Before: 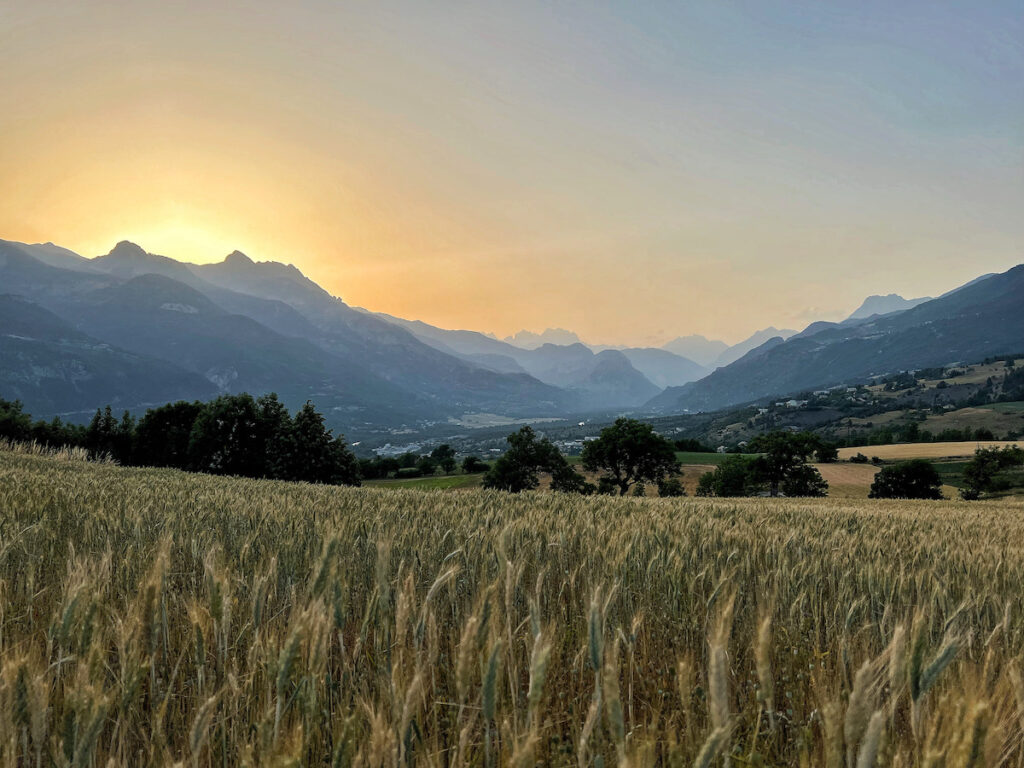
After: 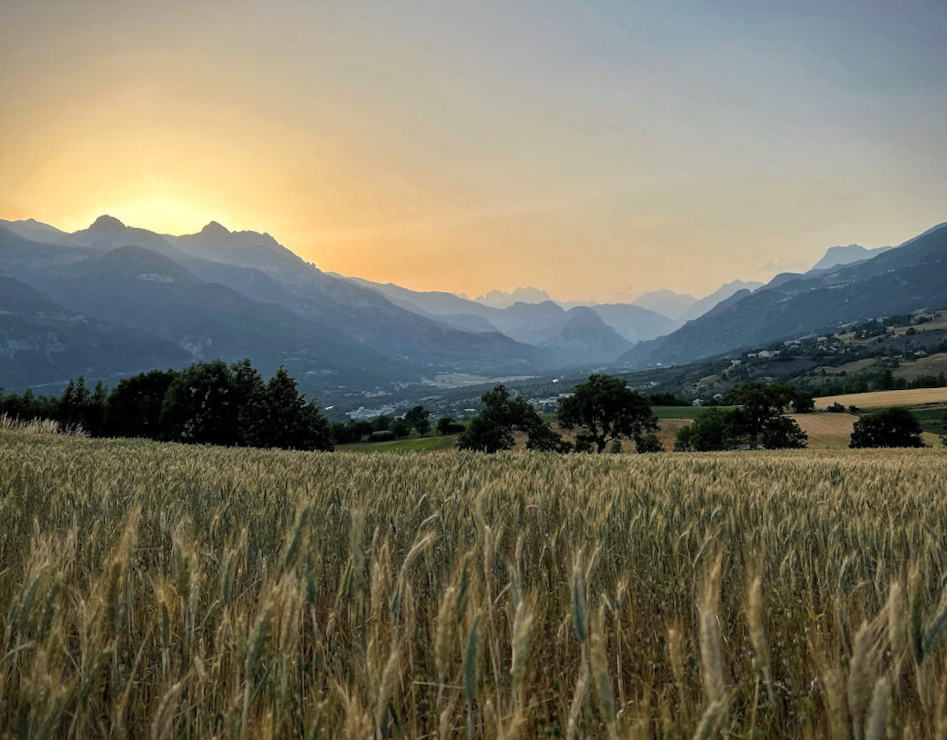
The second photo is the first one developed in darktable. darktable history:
rotate and perspective: rotation -1.68°, lens shift (vertical) -0.146, crop left 0.049, crop right 0.912, crop top 0.032, crop bottom 0.96
vignetting: fall-off start 97.23%, saturation -0.024, center (-0.033, -0.042), width/height ratio 1.179, unbound false
